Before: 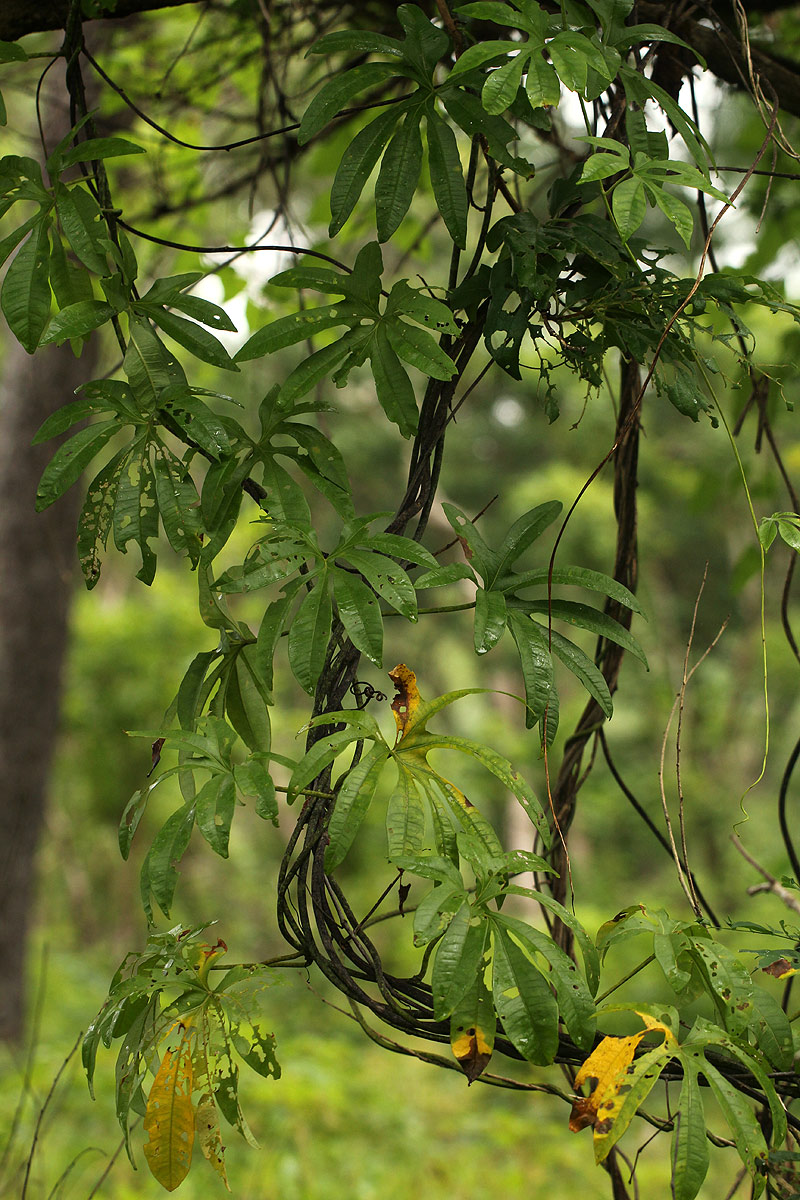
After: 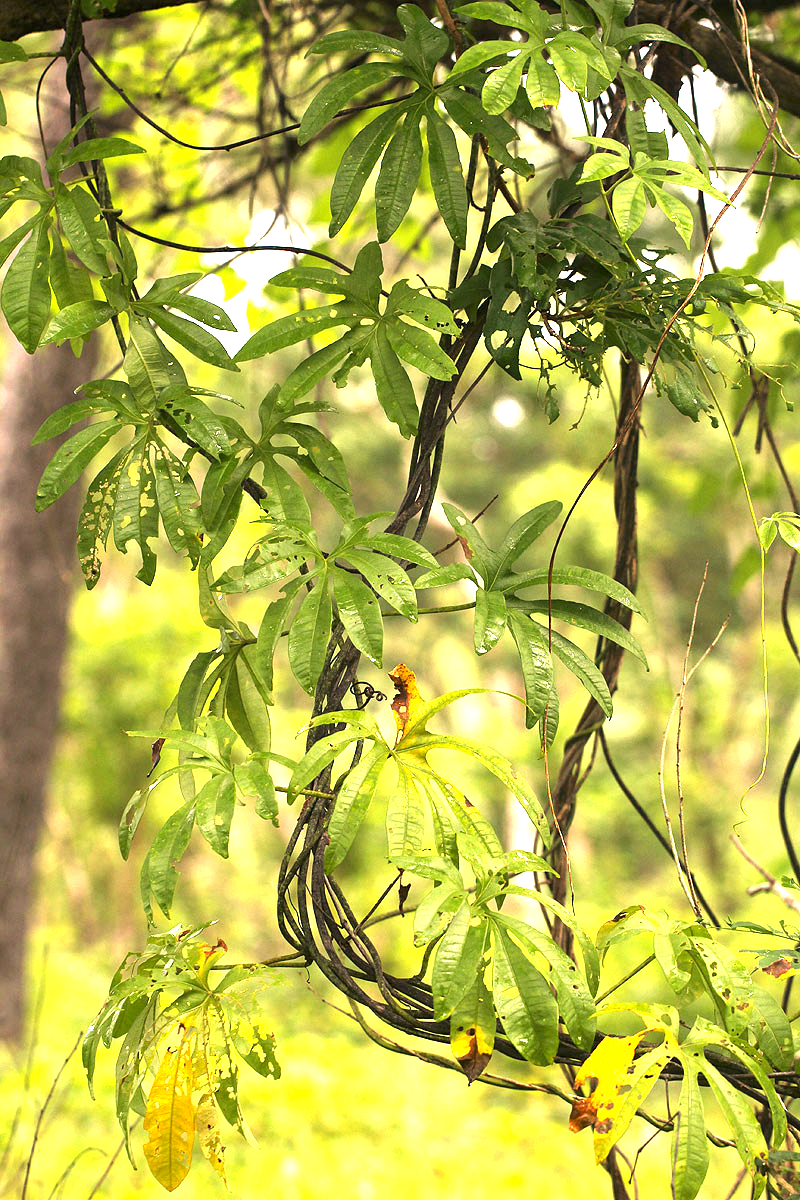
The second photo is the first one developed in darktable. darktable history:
color correction: highlights a* 12.23, highlights b* 5.41
exposure: exposure 2 EV, compensate highlight preservation false
